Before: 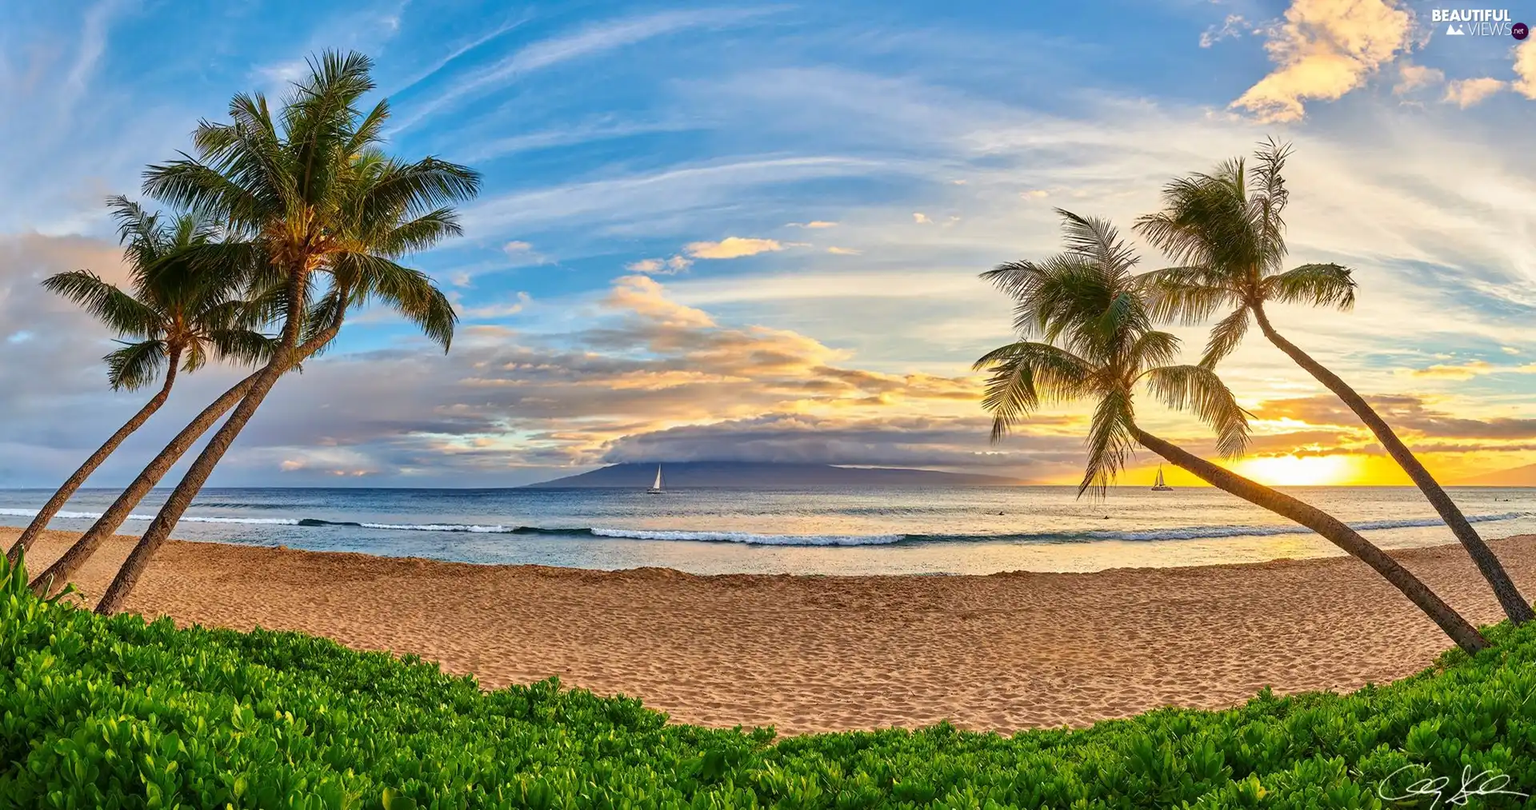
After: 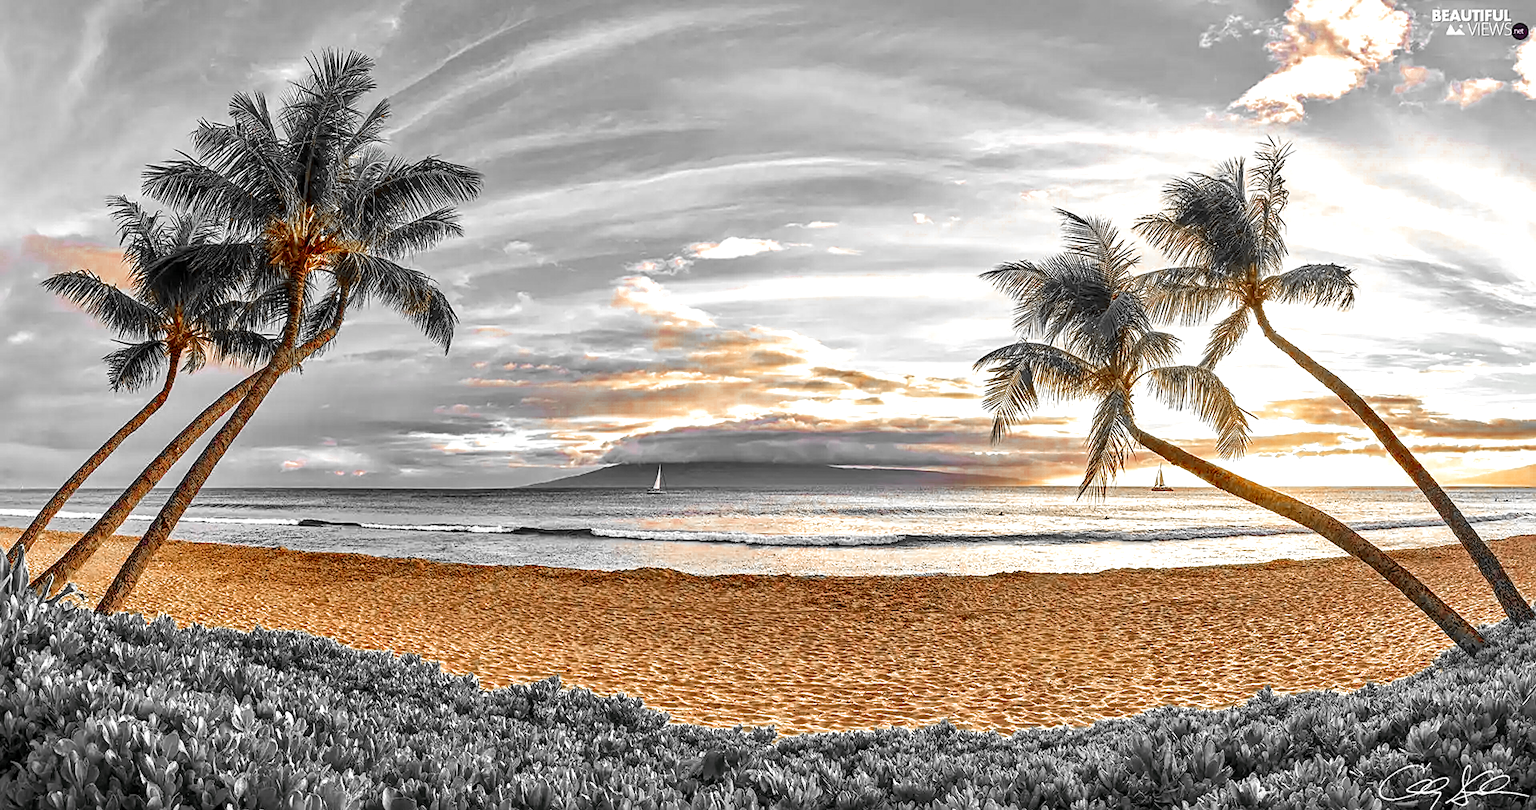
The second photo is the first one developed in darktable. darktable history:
white balance: red 1, blue 1
velvia: on, module defaults
color balance rgb: perceptual saturation grading › global saturation 25%, global vibrance 10%
local contrast: detail 140%
levels: levels [0, 0.435, 0.917]
vibrance: on, module defaults
color zones: curves: ch0 [(0, 0.497) (0.096, 0.361) (0.221, 0.538) (0.429, 0.5) (0.571, 0.5) (0.714, 0.5) (0.857, 0.5) (1, 0.497)]; ch1 [(0, 0.5) (0.143, 0.5) (0.257, -0.002) (0.429, 0.04) (0.571, -0.001) (0.714, -0.015) (0.857, 0.024) (1, 0.5)]
sharpen: on, module defaults
